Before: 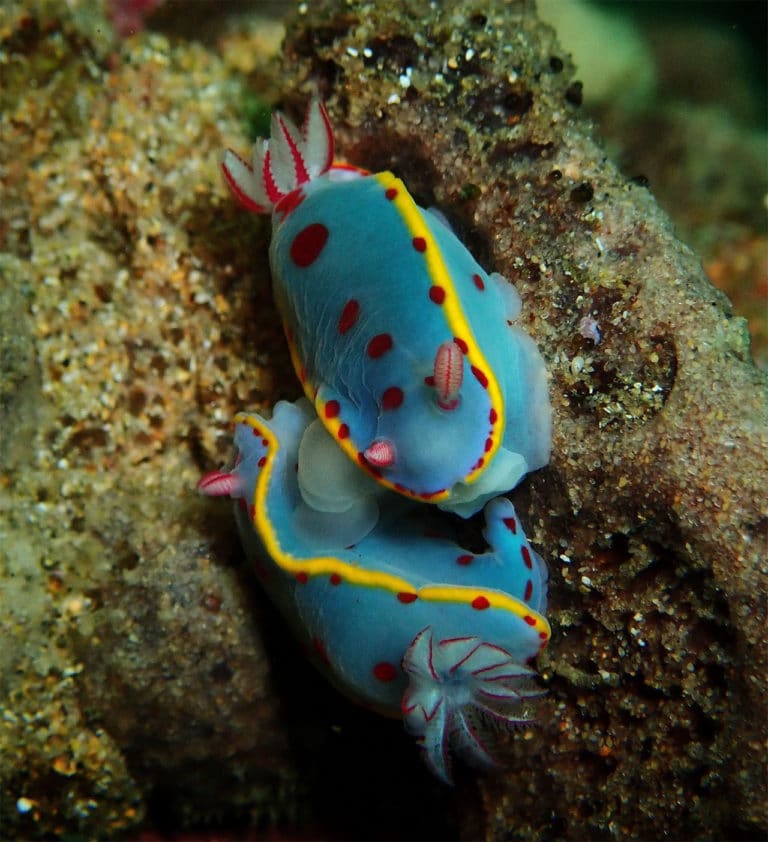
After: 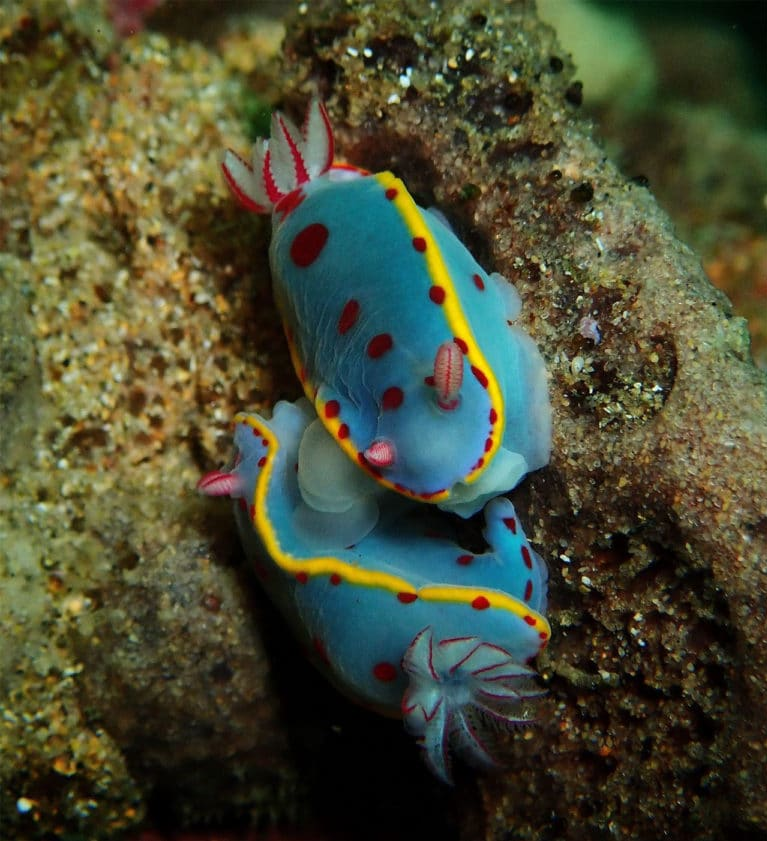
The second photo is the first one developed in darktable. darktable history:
crop and rotate: left 0.126%
exposure: compensate highlight preservation false
